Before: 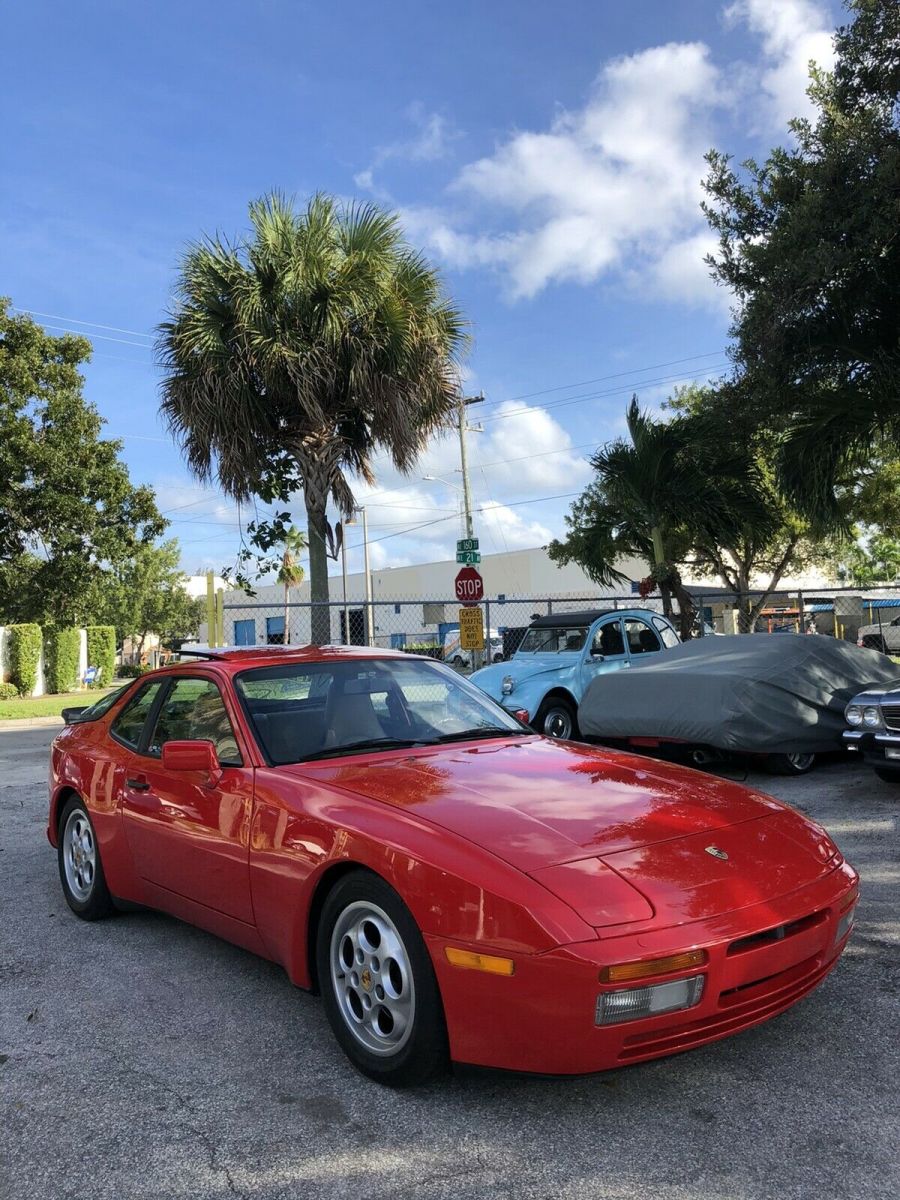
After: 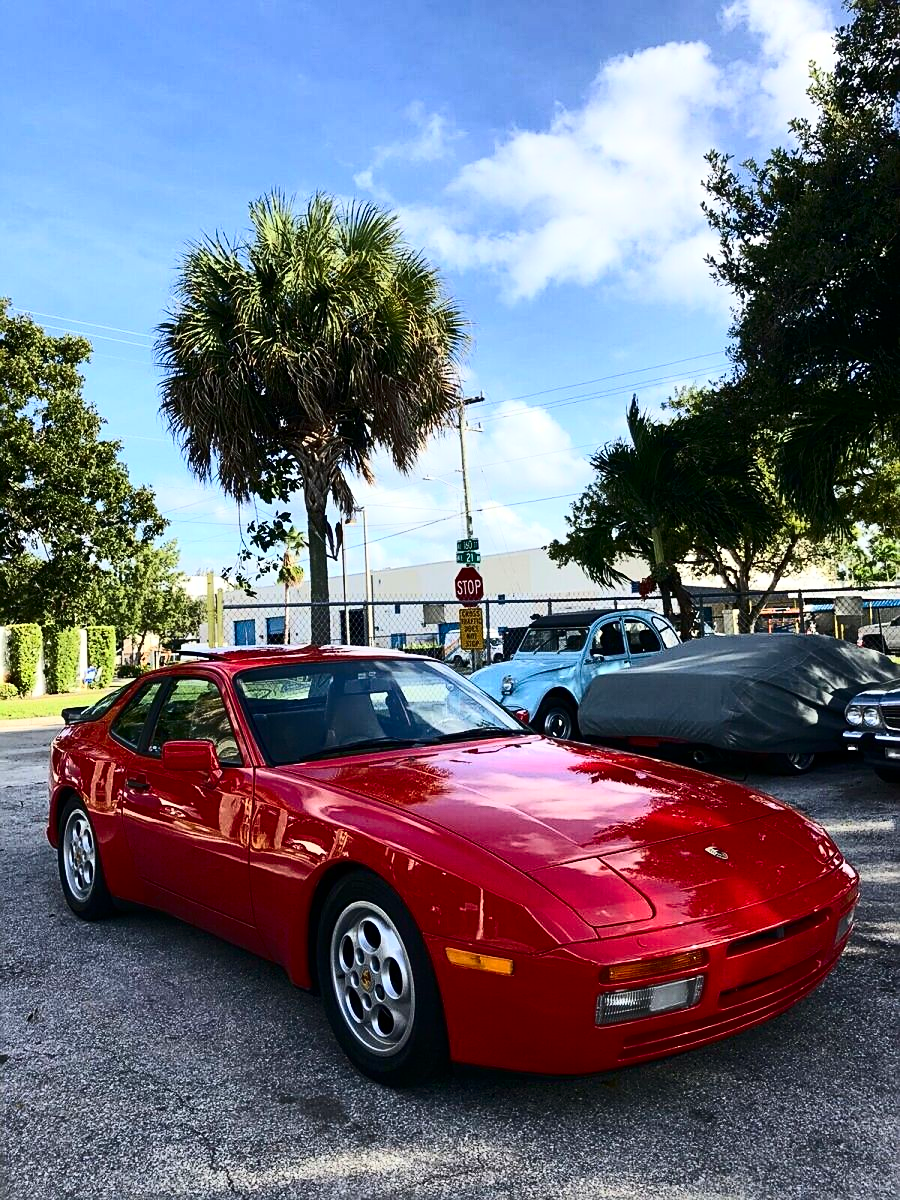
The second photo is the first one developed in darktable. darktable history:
sharpen: on, module defaults
contrast brightness saturation: contrast 0.414, brightness 0.051, saturation 0.264
